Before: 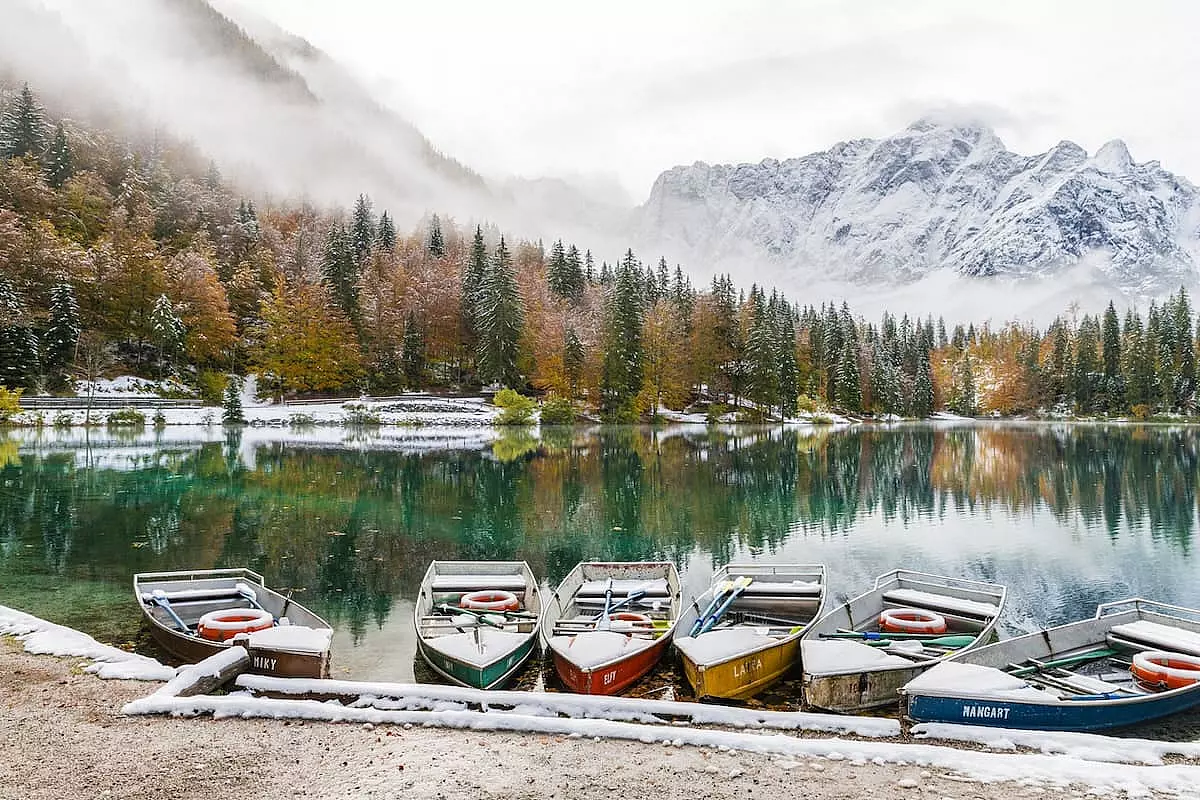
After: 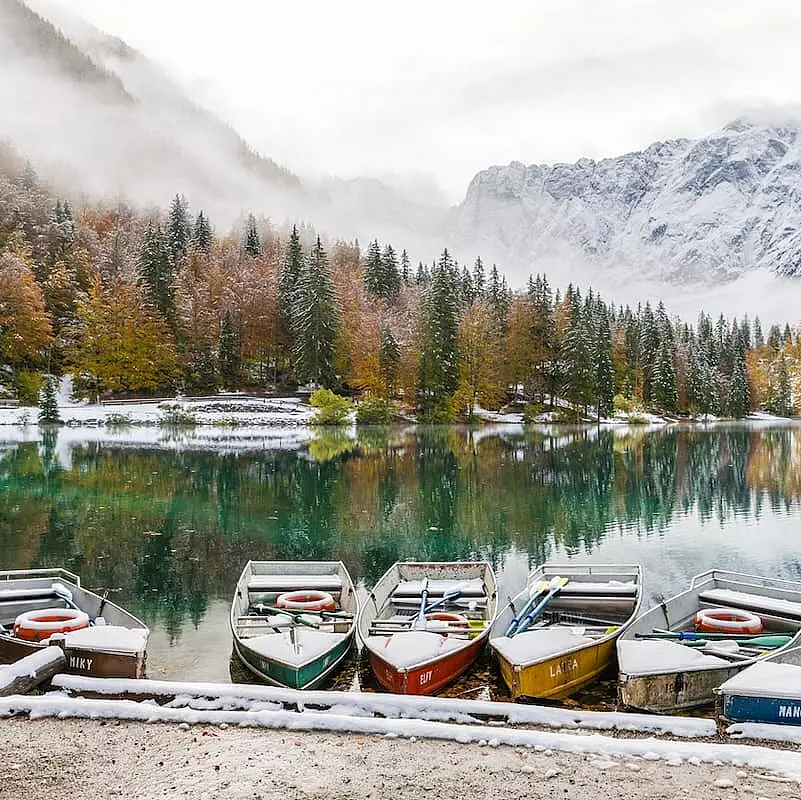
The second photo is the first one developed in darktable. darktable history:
crop: left 15.37%, right 17.811%
